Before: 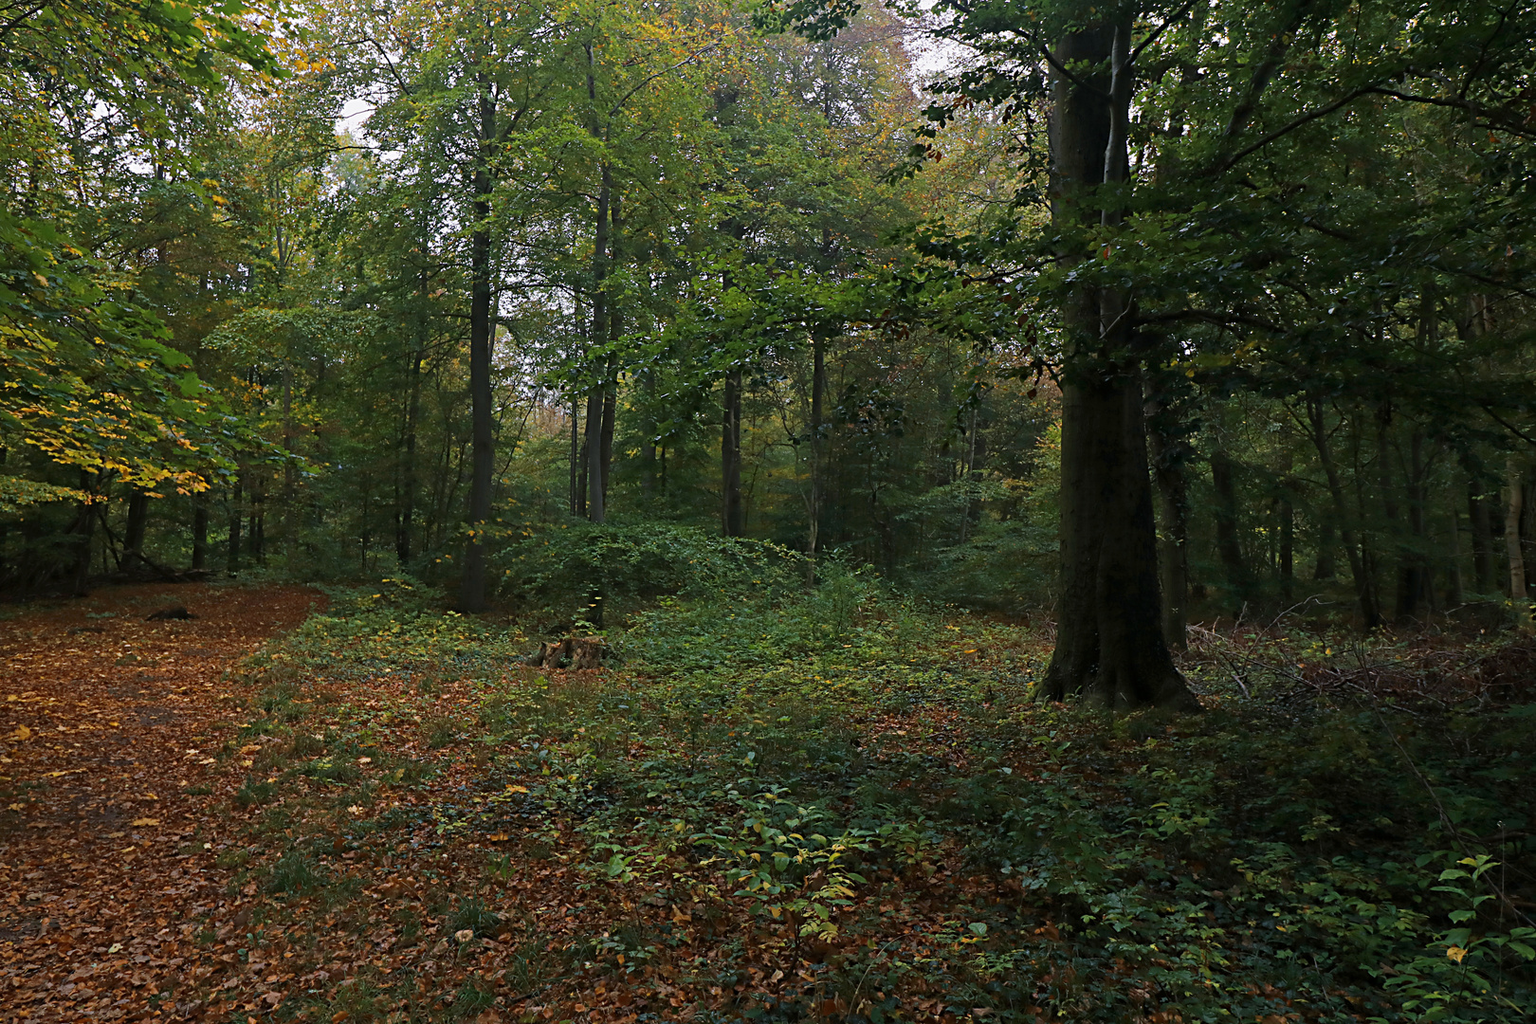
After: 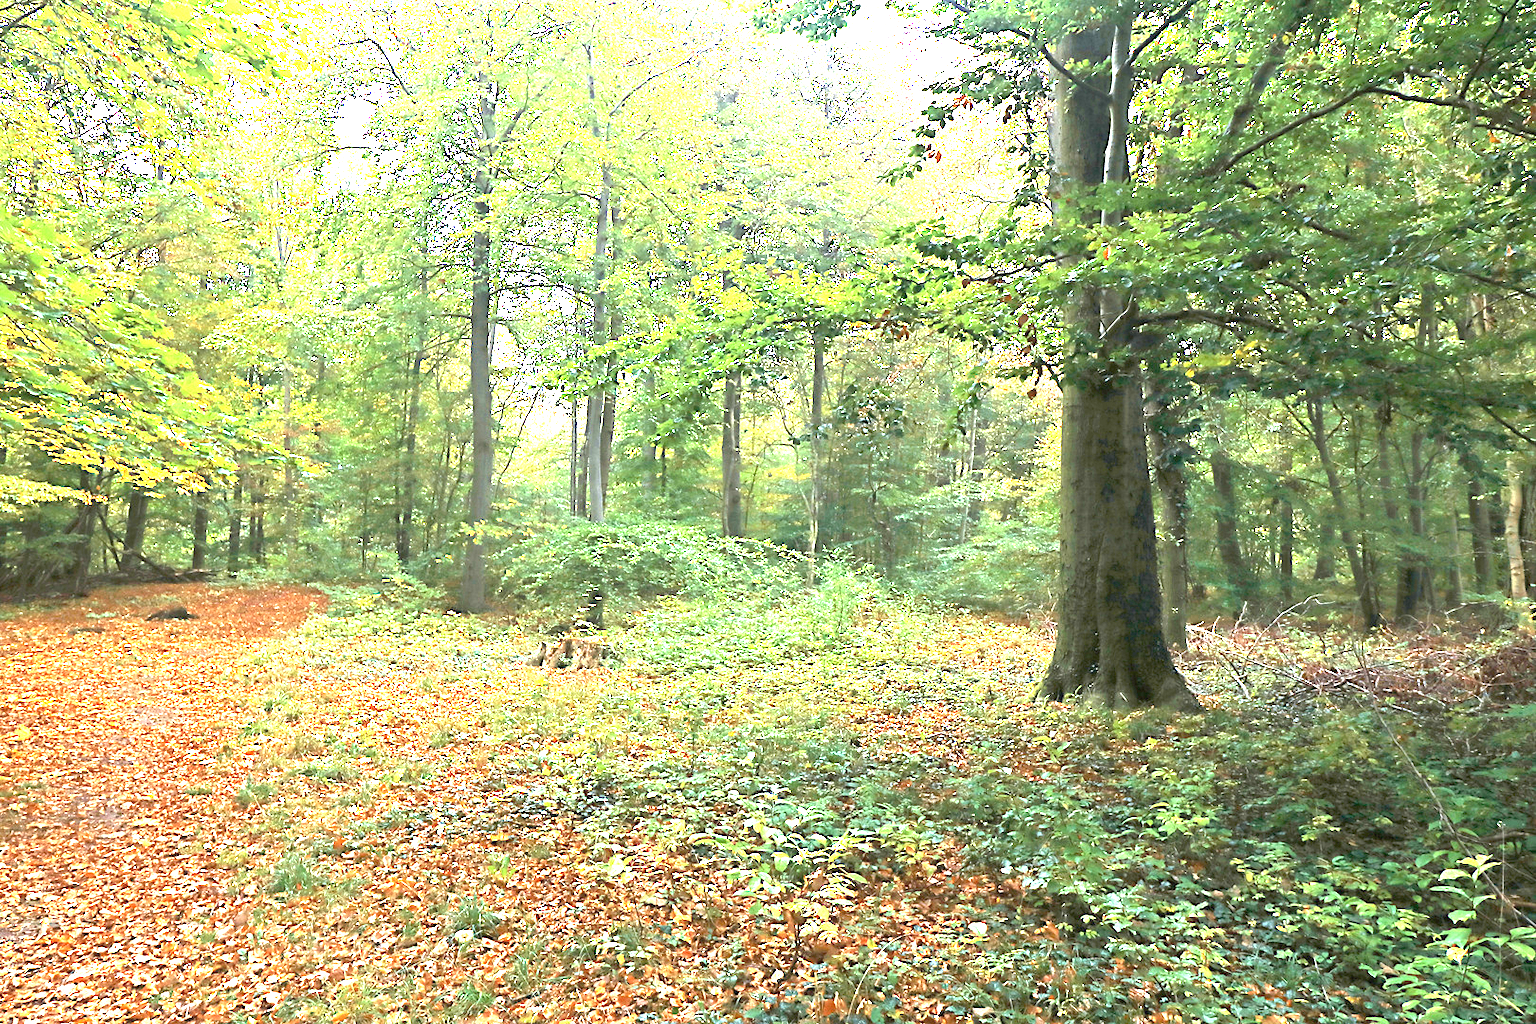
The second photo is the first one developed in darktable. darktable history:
exposure: black level correction 0, exposure 1.702 EV, compensate exposure bias true, compensate highlight preservation false
